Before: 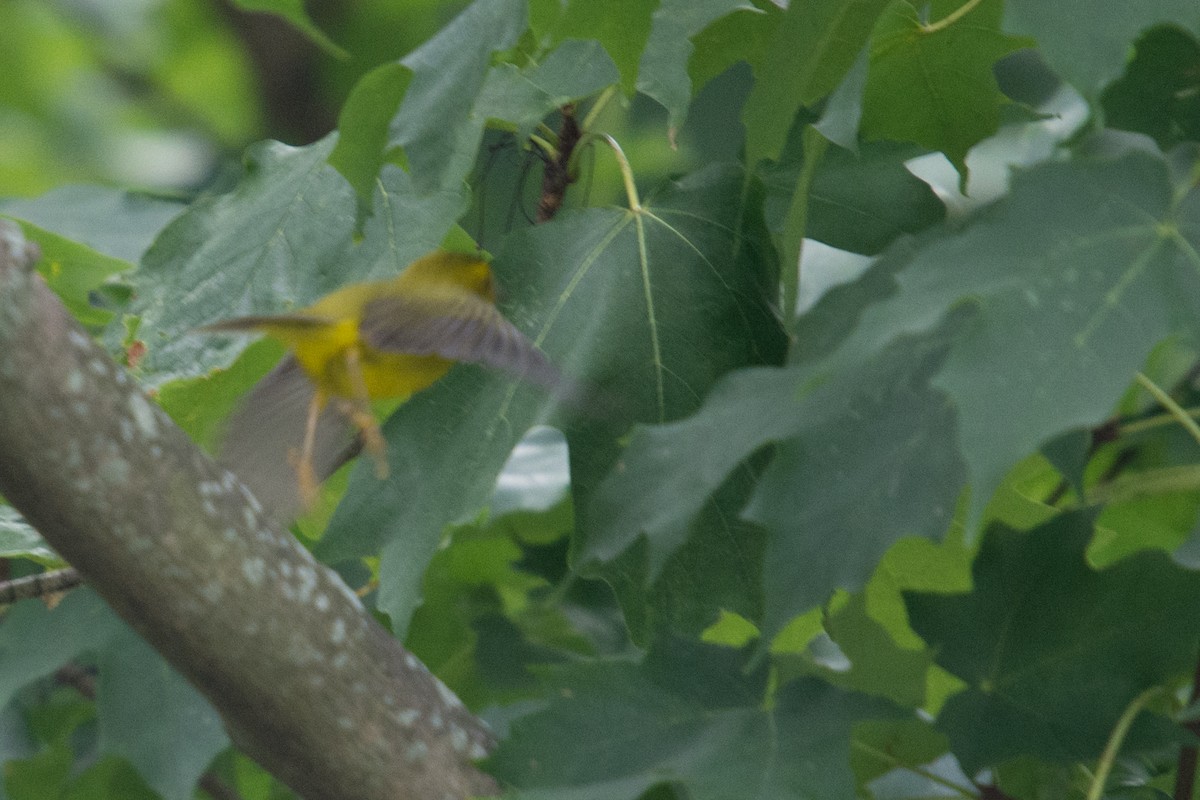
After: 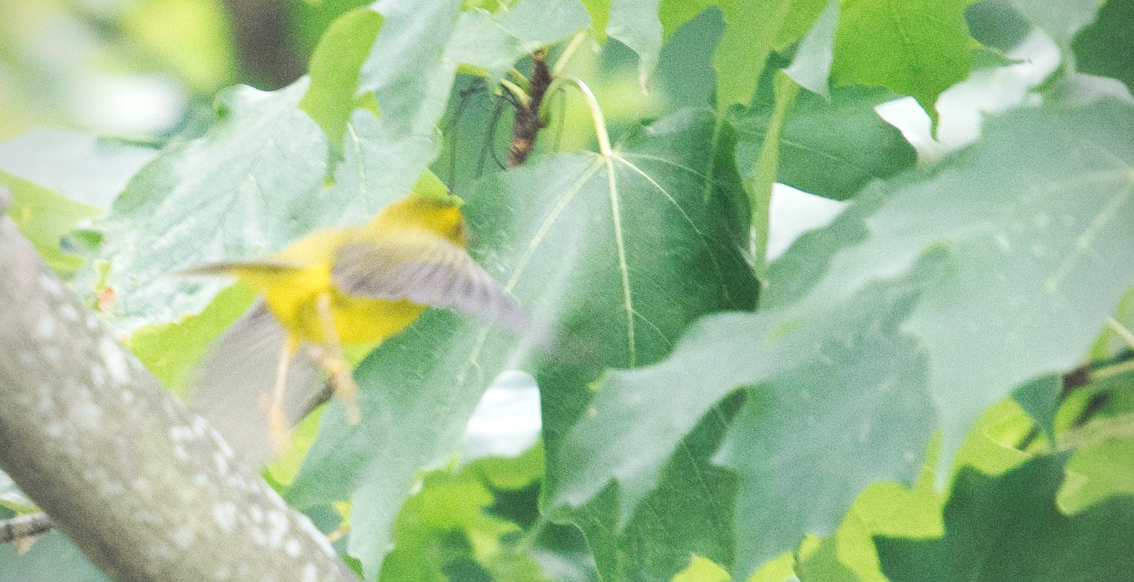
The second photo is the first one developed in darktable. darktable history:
crop: left 2.467%, top 6.992%, right 2.99%, bottom 20.144%
tone curve: curves: ch0 [(0, 0.026) (0.181, 0.223) (0.405, 0.46) (0.456, 0.528) (0.634, 0.728) (0.877, 0.89) (0.984, 0.935)]; ch1 [(0, 0) (0.443, 0.43) (0.492, 0.488) (0.566, 0.579) (0.595, 0.625) (0.65, 0.657) (0.696, 0.725) (1, 1)]; ch2 [(0, 0) (0.33, 0.301) (0.421, 0.443) (0.447, 0.489) (0.495, 0.494) (0.537, 0.57) (0.586, 0.591) (0.663, 0.686) (1, 1)], preserve colors none
exposure: black level correction 0.001, exposure 1.737 EV, compensate highlight preservation false
vignetting: fall-off radius 60.37%
